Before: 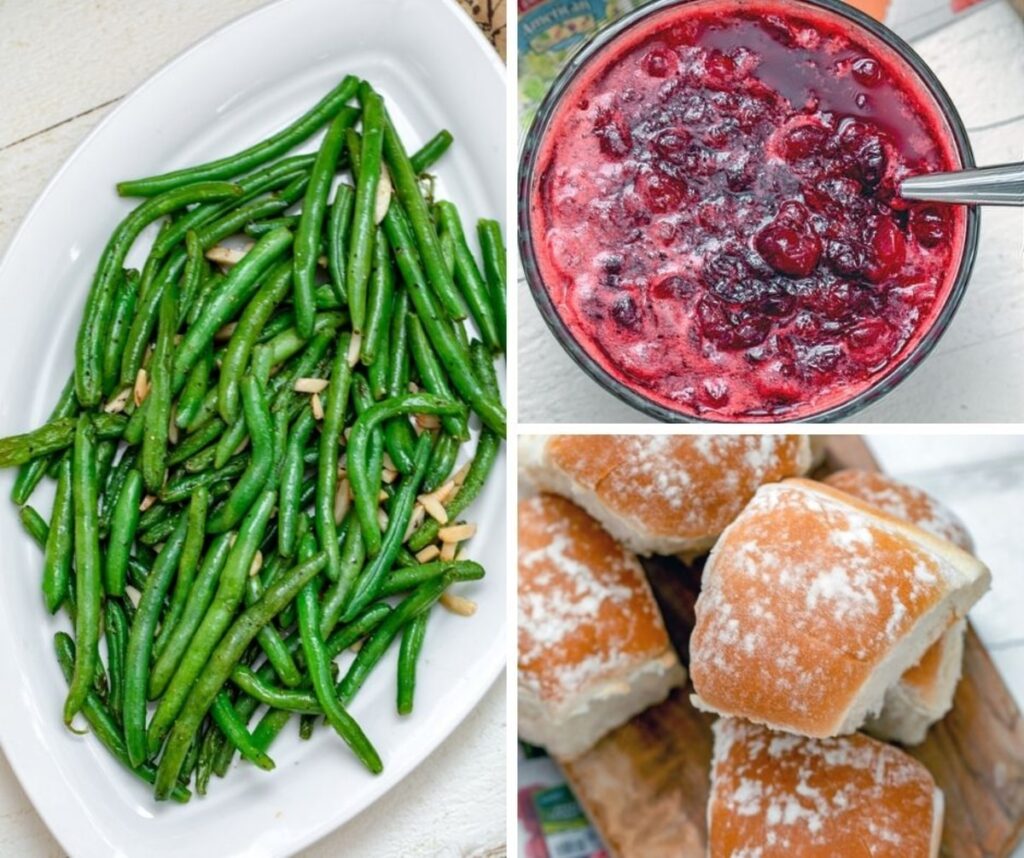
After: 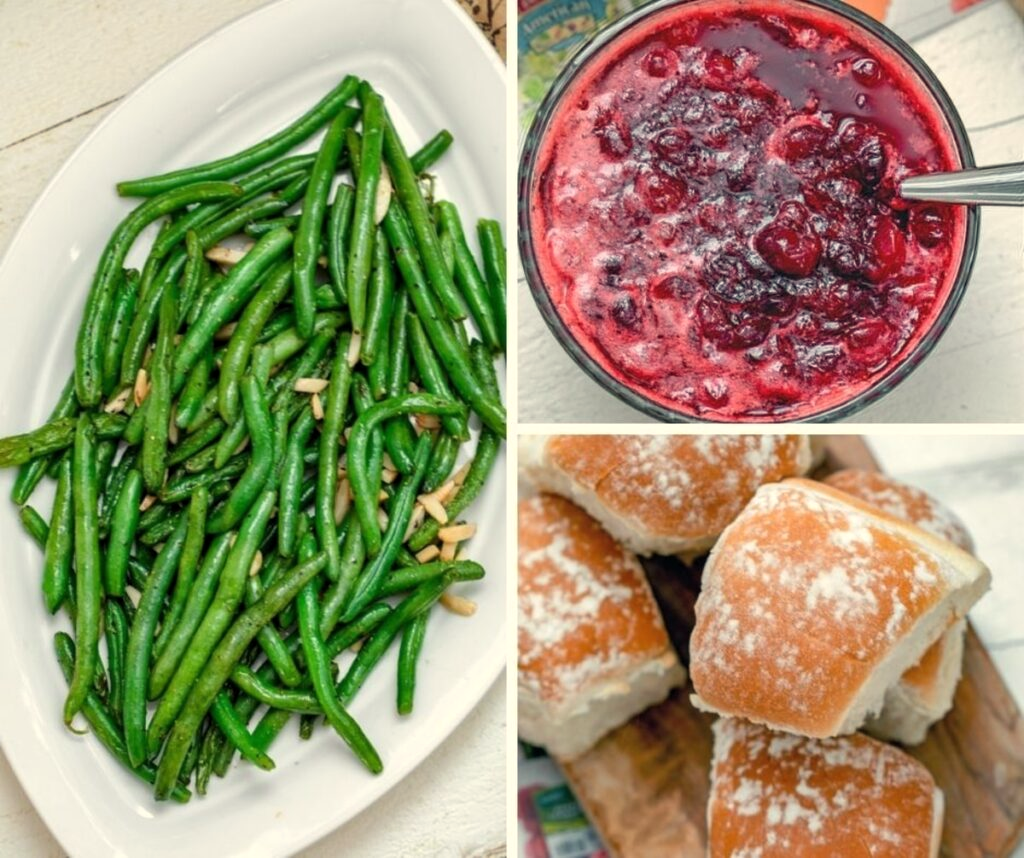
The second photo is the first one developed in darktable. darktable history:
levels: mode automatic, black 0.023%, white 99.97%, levels [0.062, 0.494, 0.925]
white balance: red 1.029, blue 0.92
